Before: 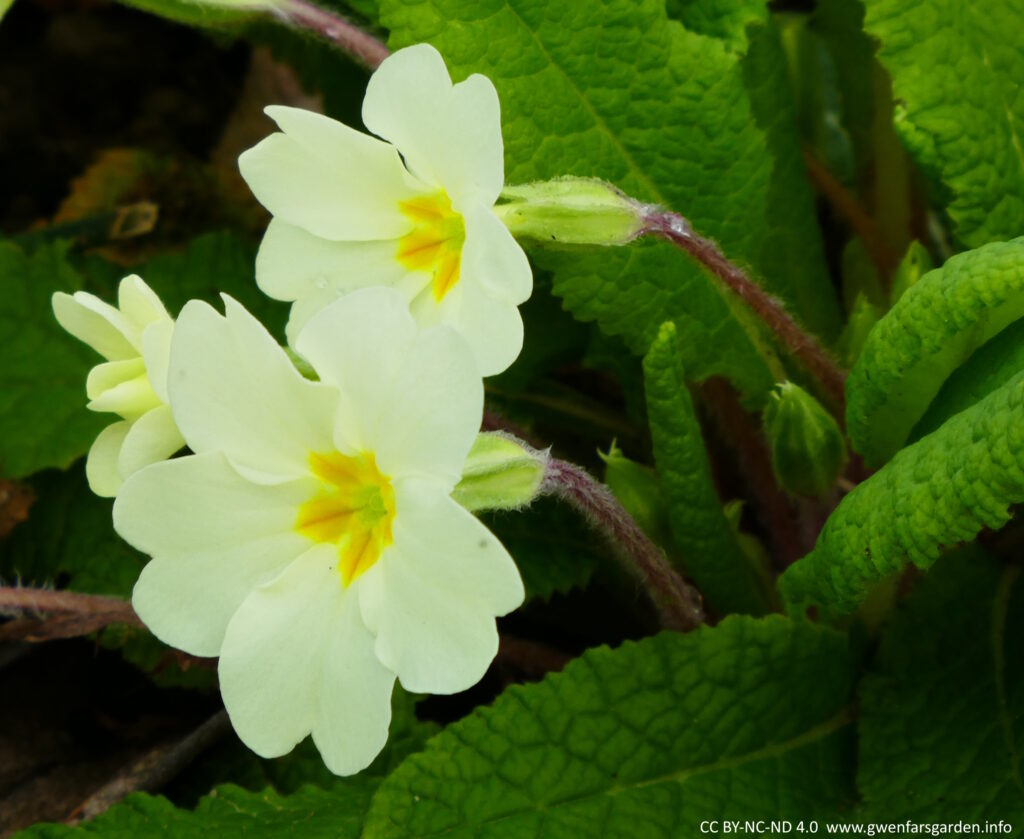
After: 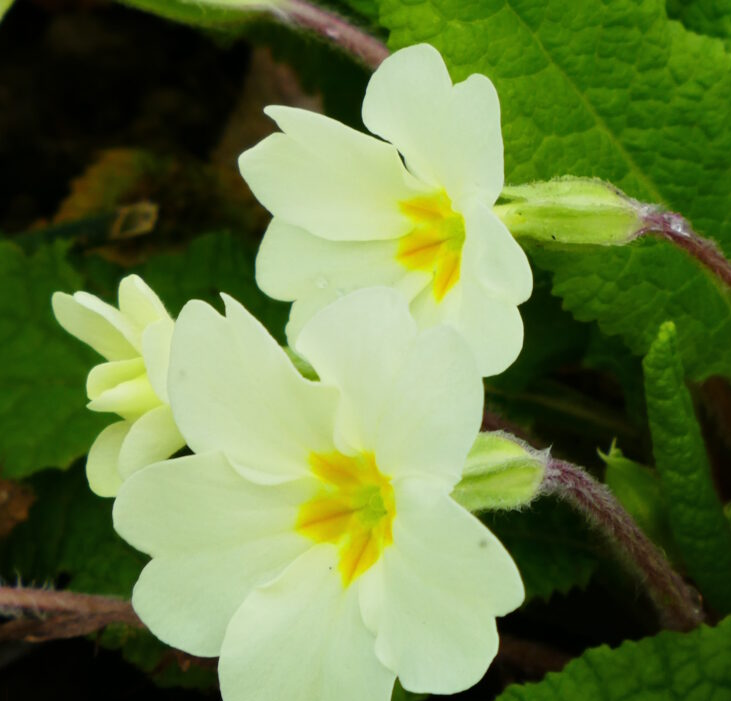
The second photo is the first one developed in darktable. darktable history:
shadows and highlights: radius 336.32, shadows 28.46, soften with gaussian
crop: right 28.611%, bottom 16.405%
